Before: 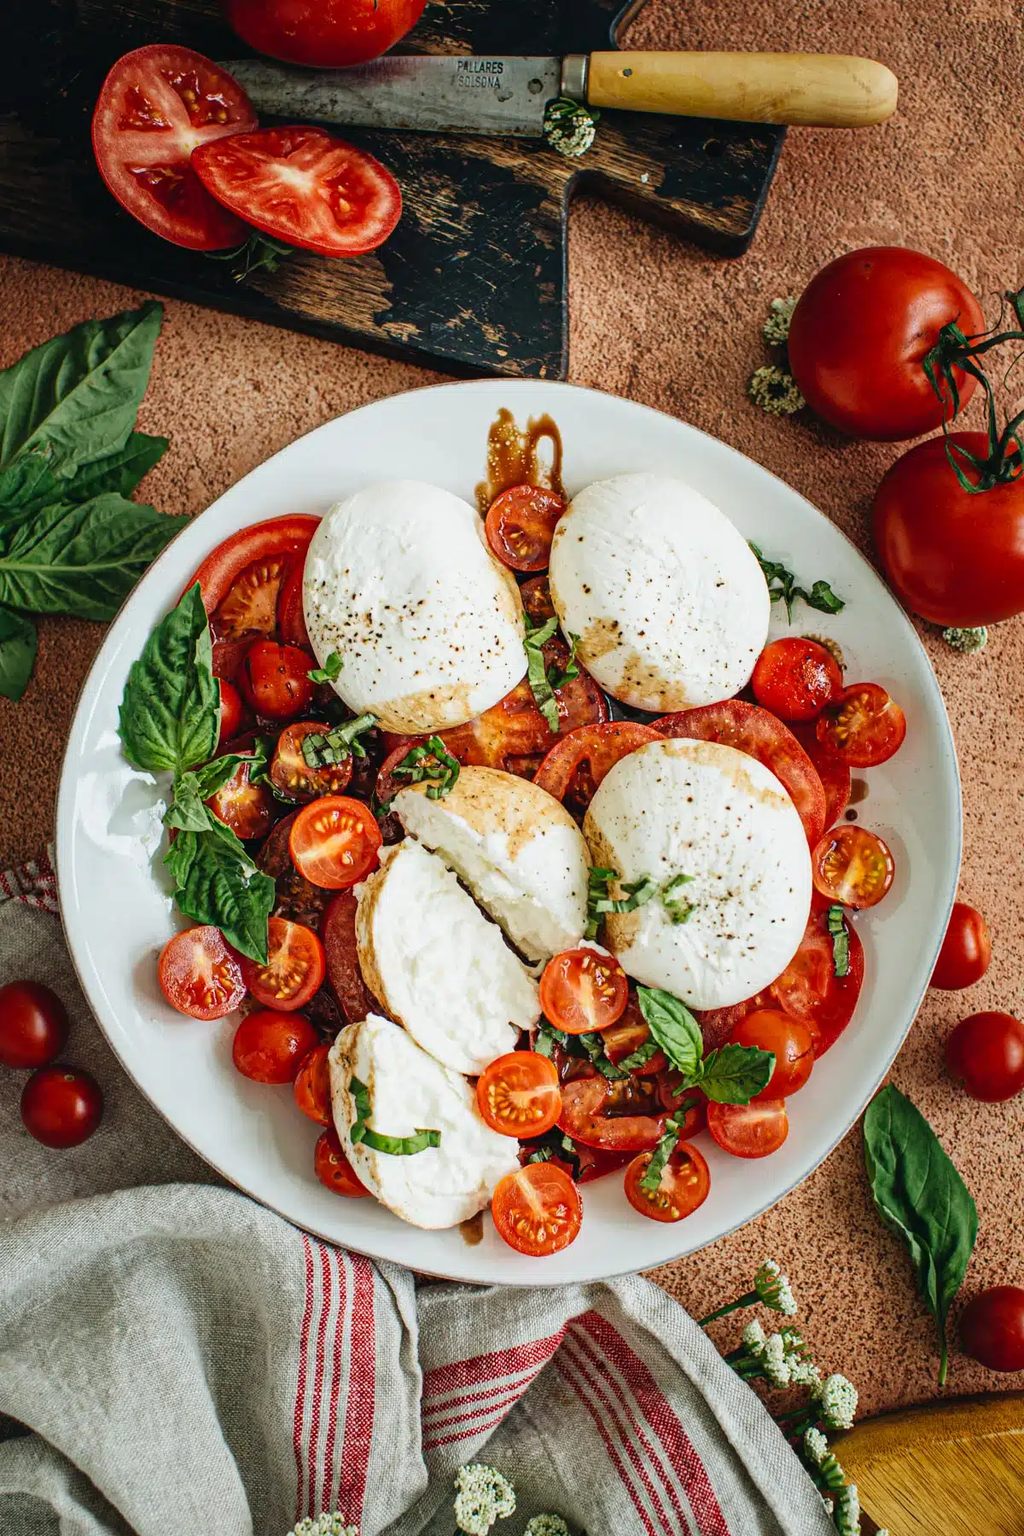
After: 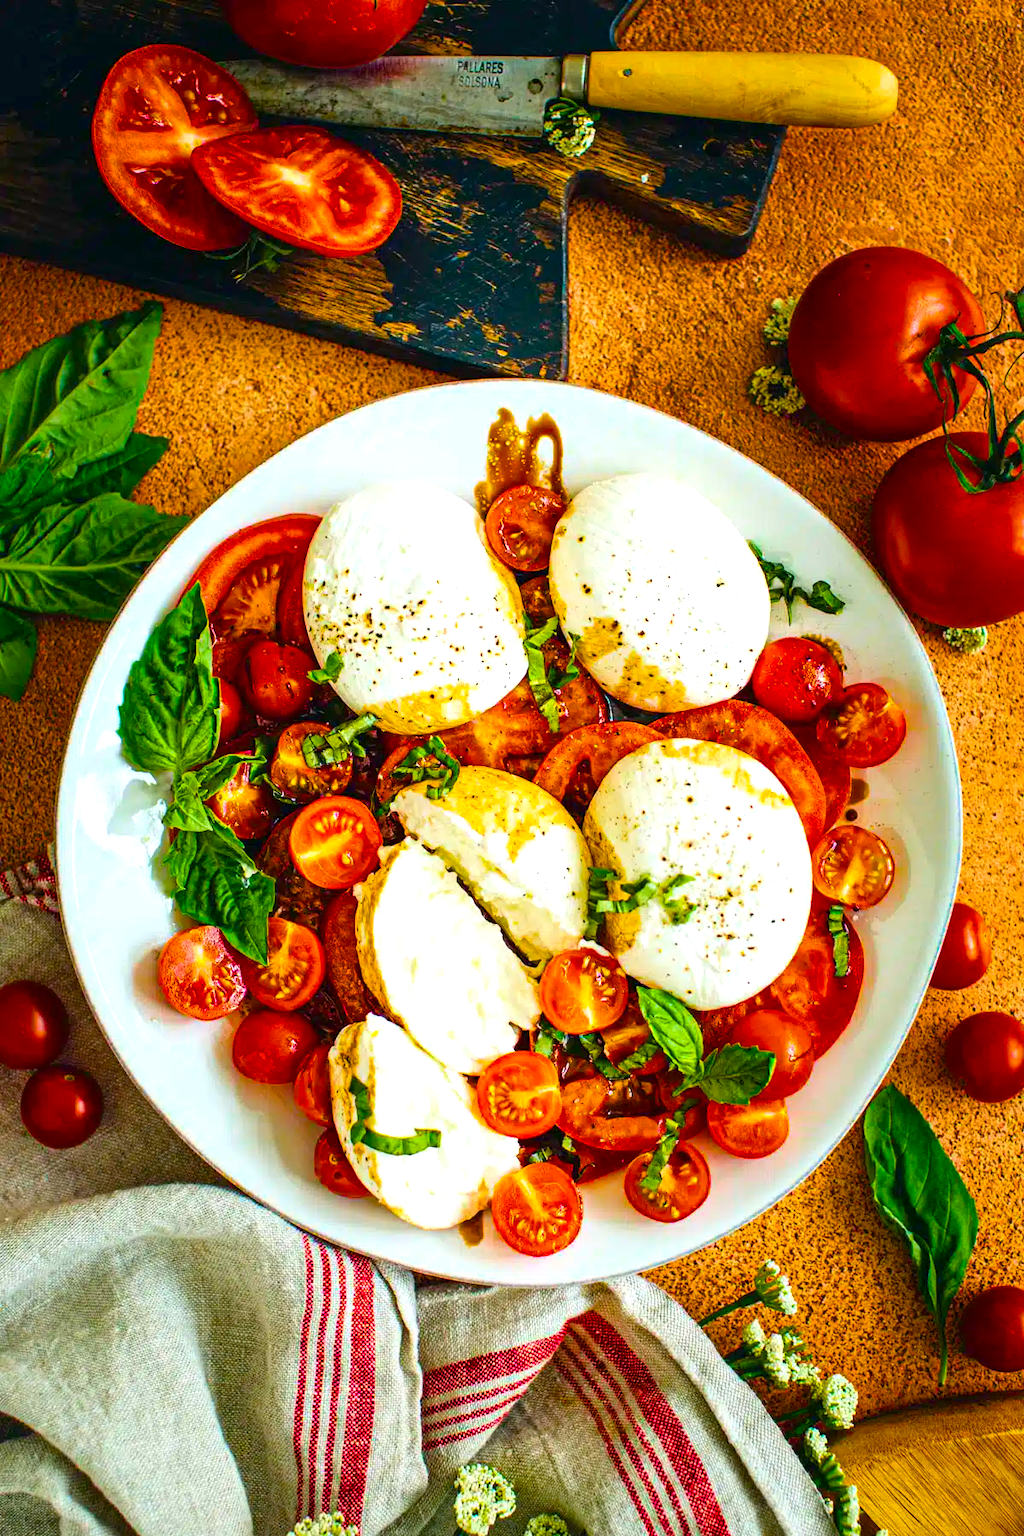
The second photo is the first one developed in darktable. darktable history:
color balance rgb: linear chroma grading › global chroma 42%, perceptual saturation grading › global saturation 42%, global vibrance 33%
exposure: black level correction 0.001, exposure 0.5 EV, compensate exposure bias true, compensate highlight preservation false
